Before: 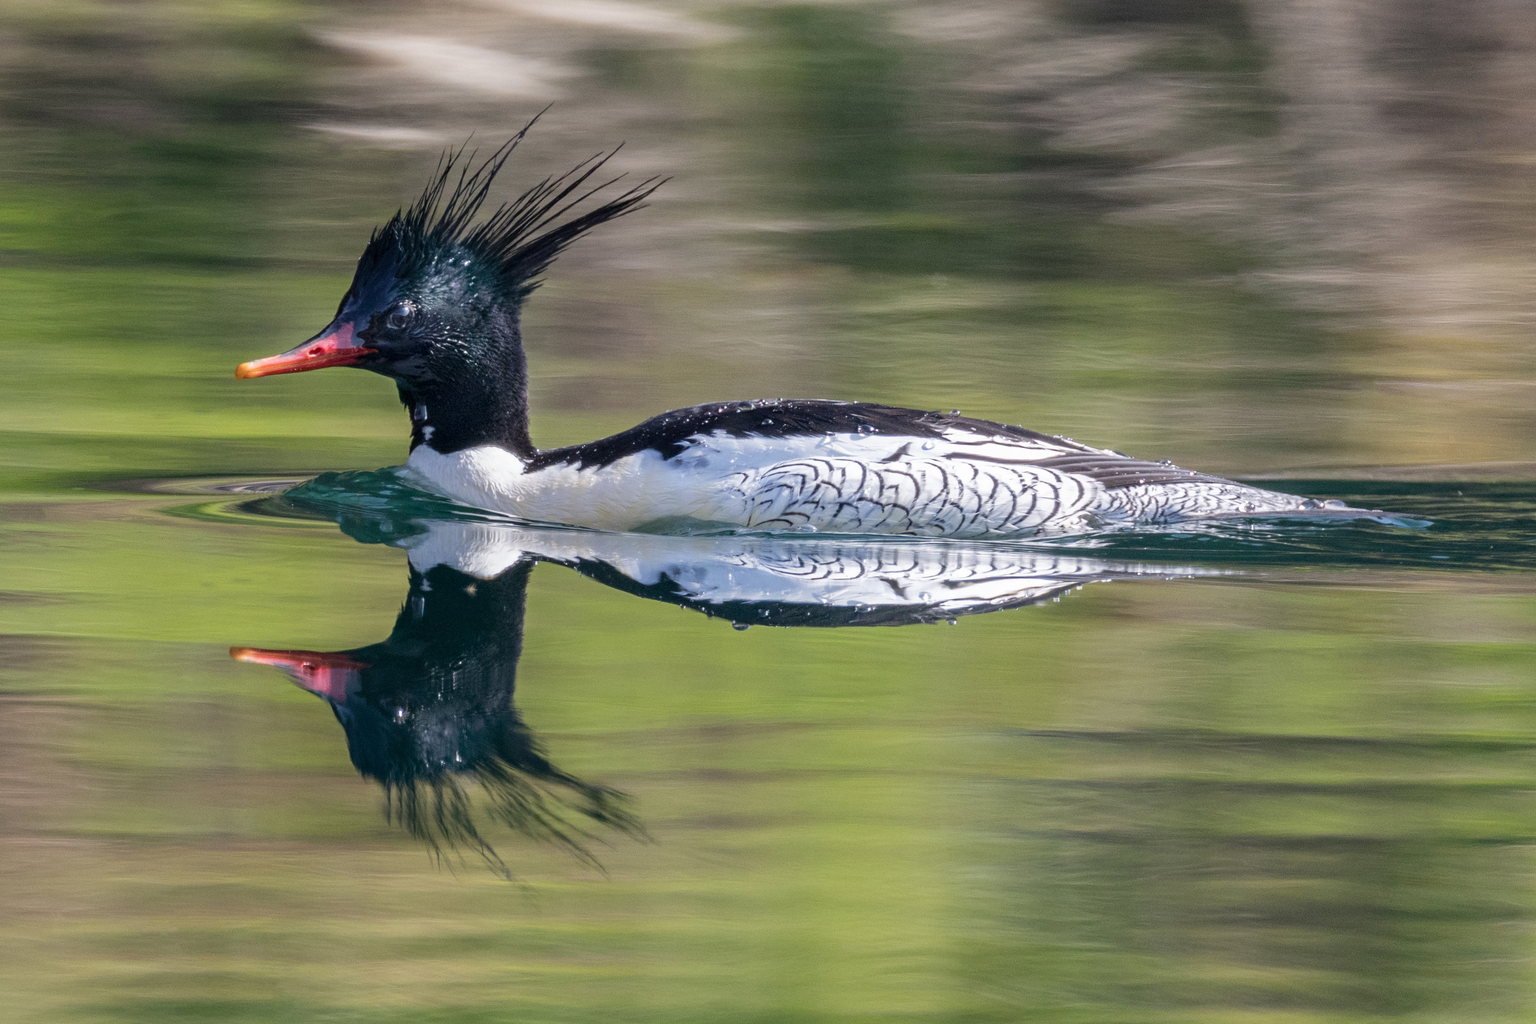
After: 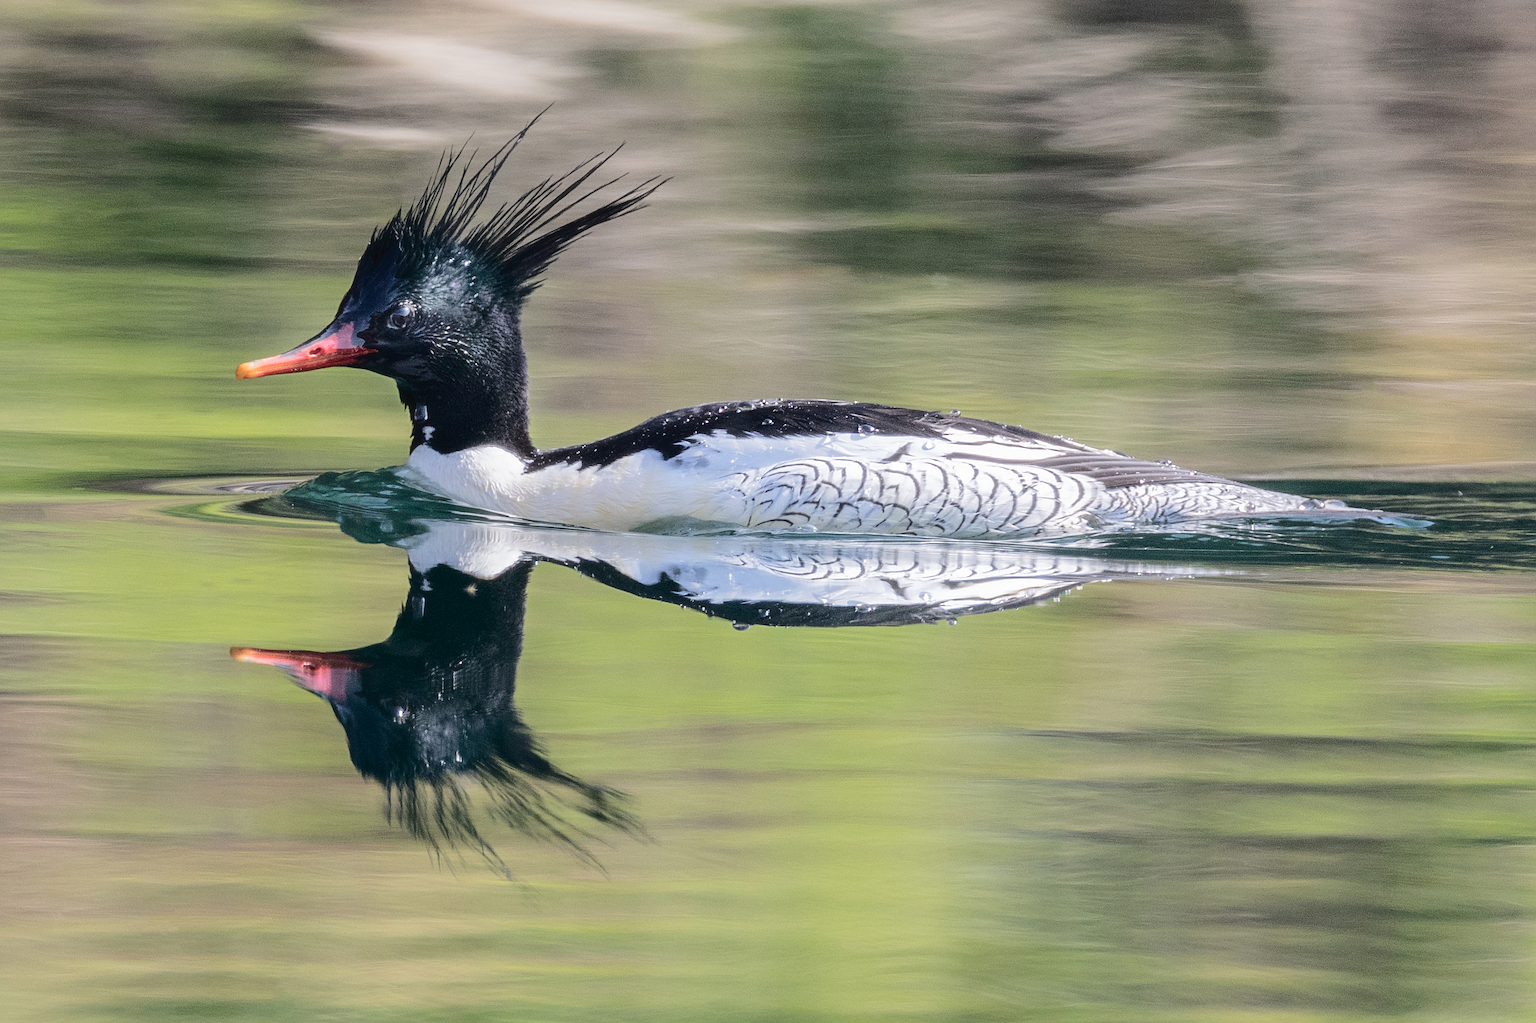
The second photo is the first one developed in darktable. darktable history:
tone curve: curves: ch0 [(0, 0) (0.003, 0.026) (0.011, 0.03) (0.025, 0.038) (0.044, 0.046) (0.069, 0.055) (0.1, 0.075) (0.136, 0.114) (0.177, 0.158) (0.224, 0.215) (0.277, 0.296) (0.335, 0.386) (0.399, 0.479) (0.468, 0.568) (0.543, 0.637) (0.623, 0.707) (0.709, 0.773) (0.801, 0.834) (0.898, 0.896) (1, 1)], color space Lab, independent channels, preserve colors none
sharpen: on, module defaults
haze removal: strength -0.111, compatibility mode true, adaptive false
